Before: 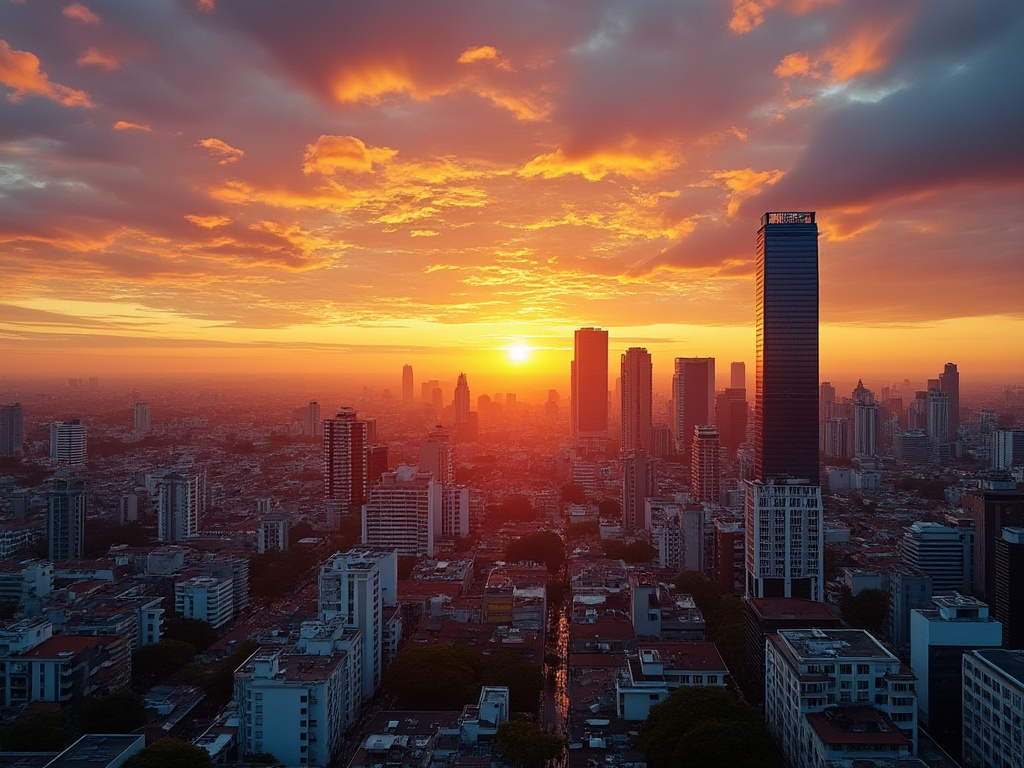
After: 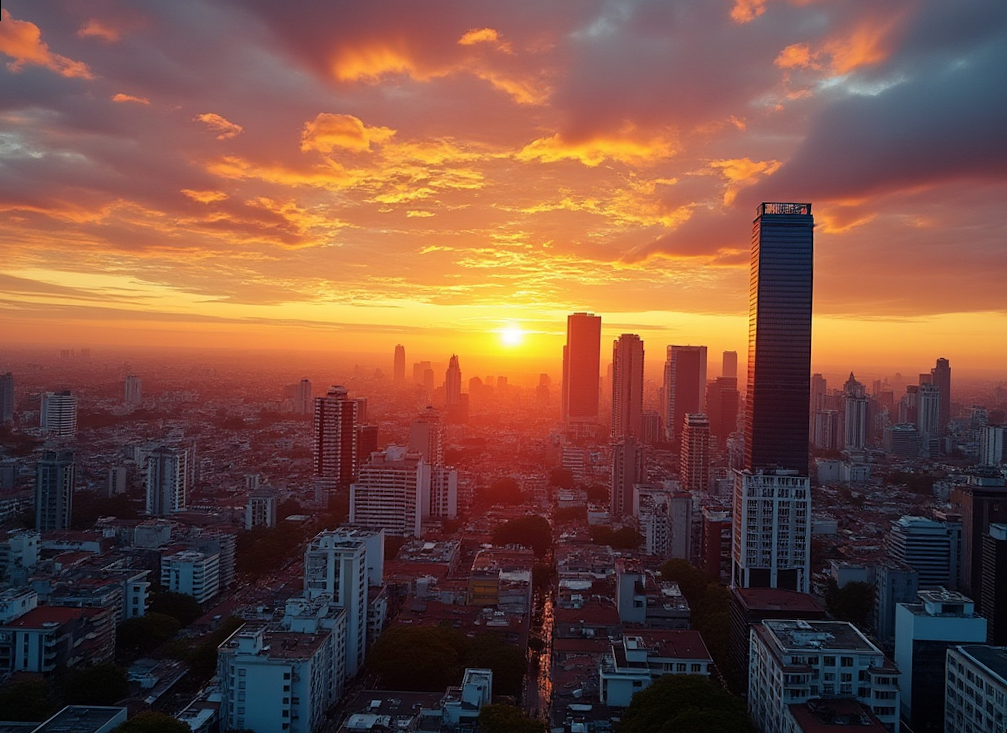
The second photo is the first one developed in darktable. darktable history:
rotate and perspective: rotation 1.57°, crop left 0.018, crop right 0.982, crop top 0.039, crop bottom 0.961
local contrast: mode bilateral grid, contrast 15, coarseness 36, detail 105%, midtone range 0.2
